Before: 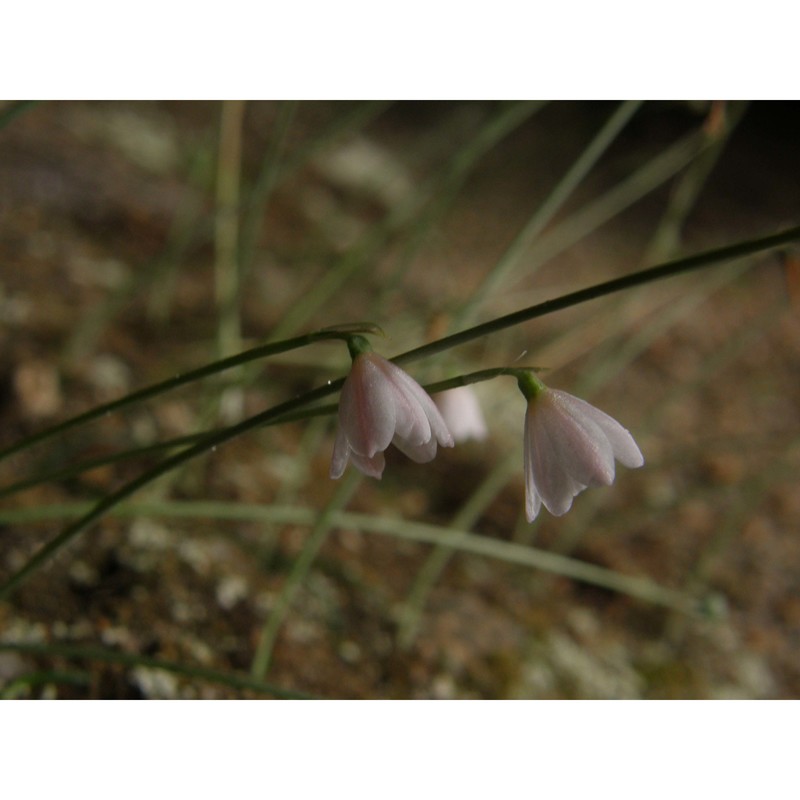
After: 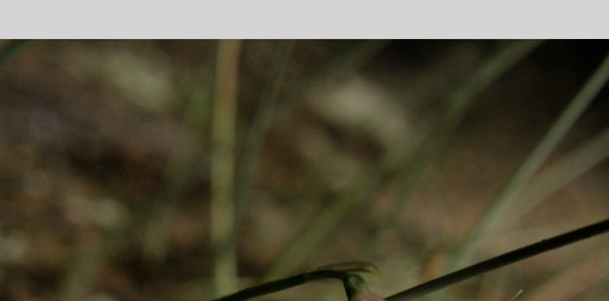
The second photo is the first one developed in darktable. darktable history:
filmic rgb: black relative exposure -7.65 EV, white relative exposure 4.56 EV, hardness 3.61, color science v6 (2022)
crop: left 0.516%, top 7.634%, right 23.347%, bottom 54.734%
